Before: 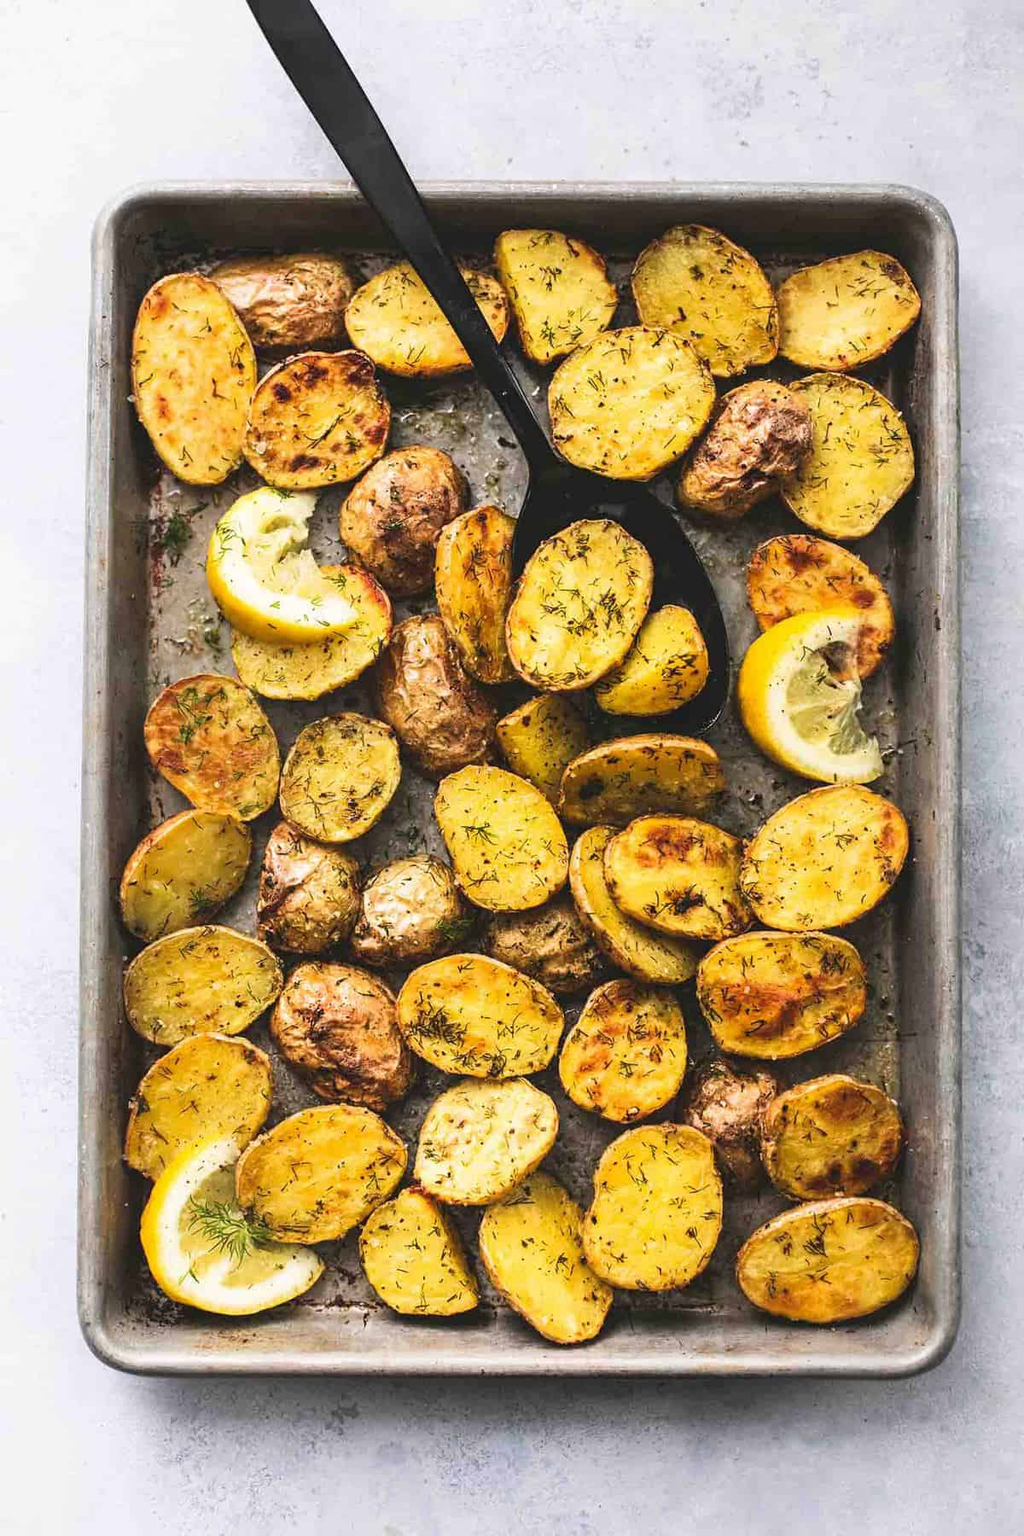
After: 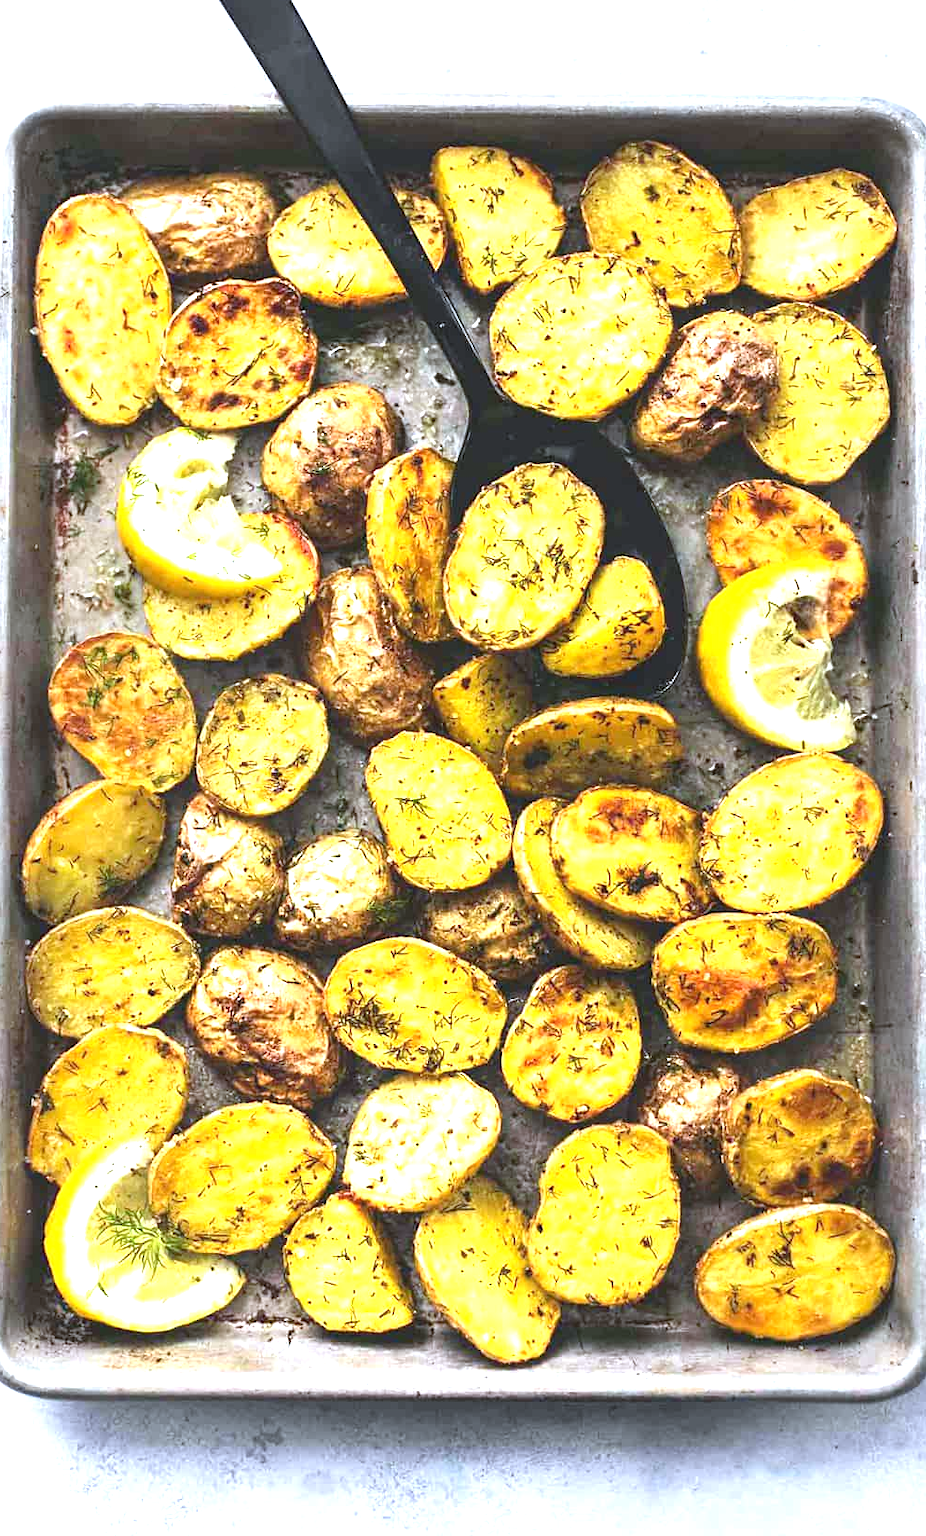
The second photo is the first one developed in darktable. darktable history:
white balance: red 0.924, blue 1.095
exposure: black level correction 0, exposure 1 EV, compensate exposure bias true, compensate highlight preservation false
crop: left 9.807%, top 6.259%, right 7.334%, bottom 2.177%
